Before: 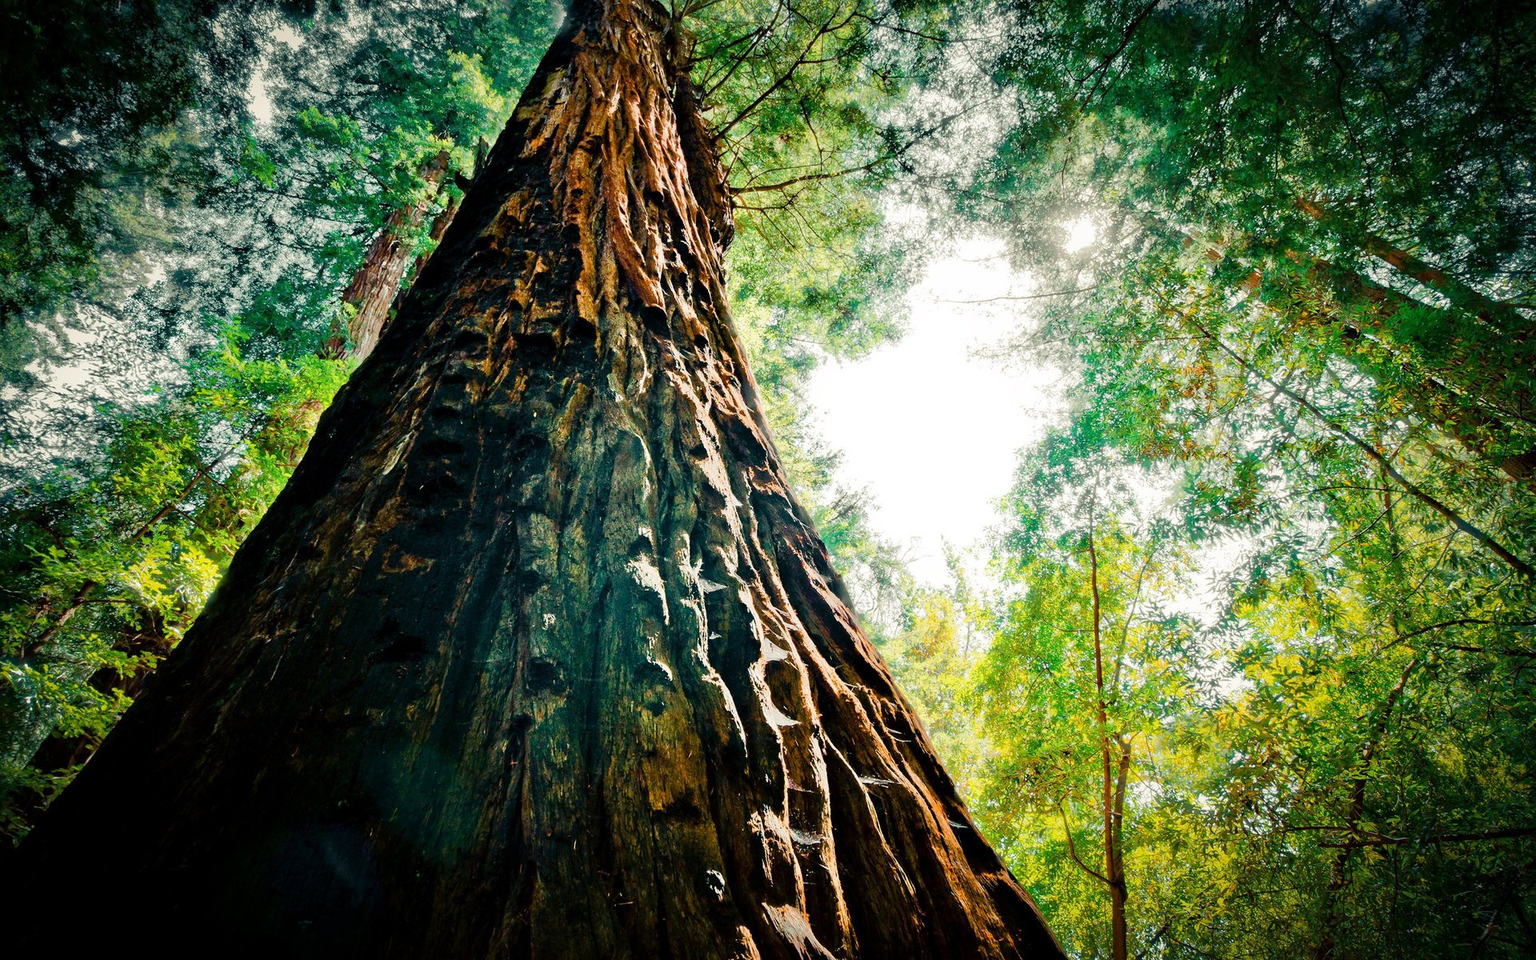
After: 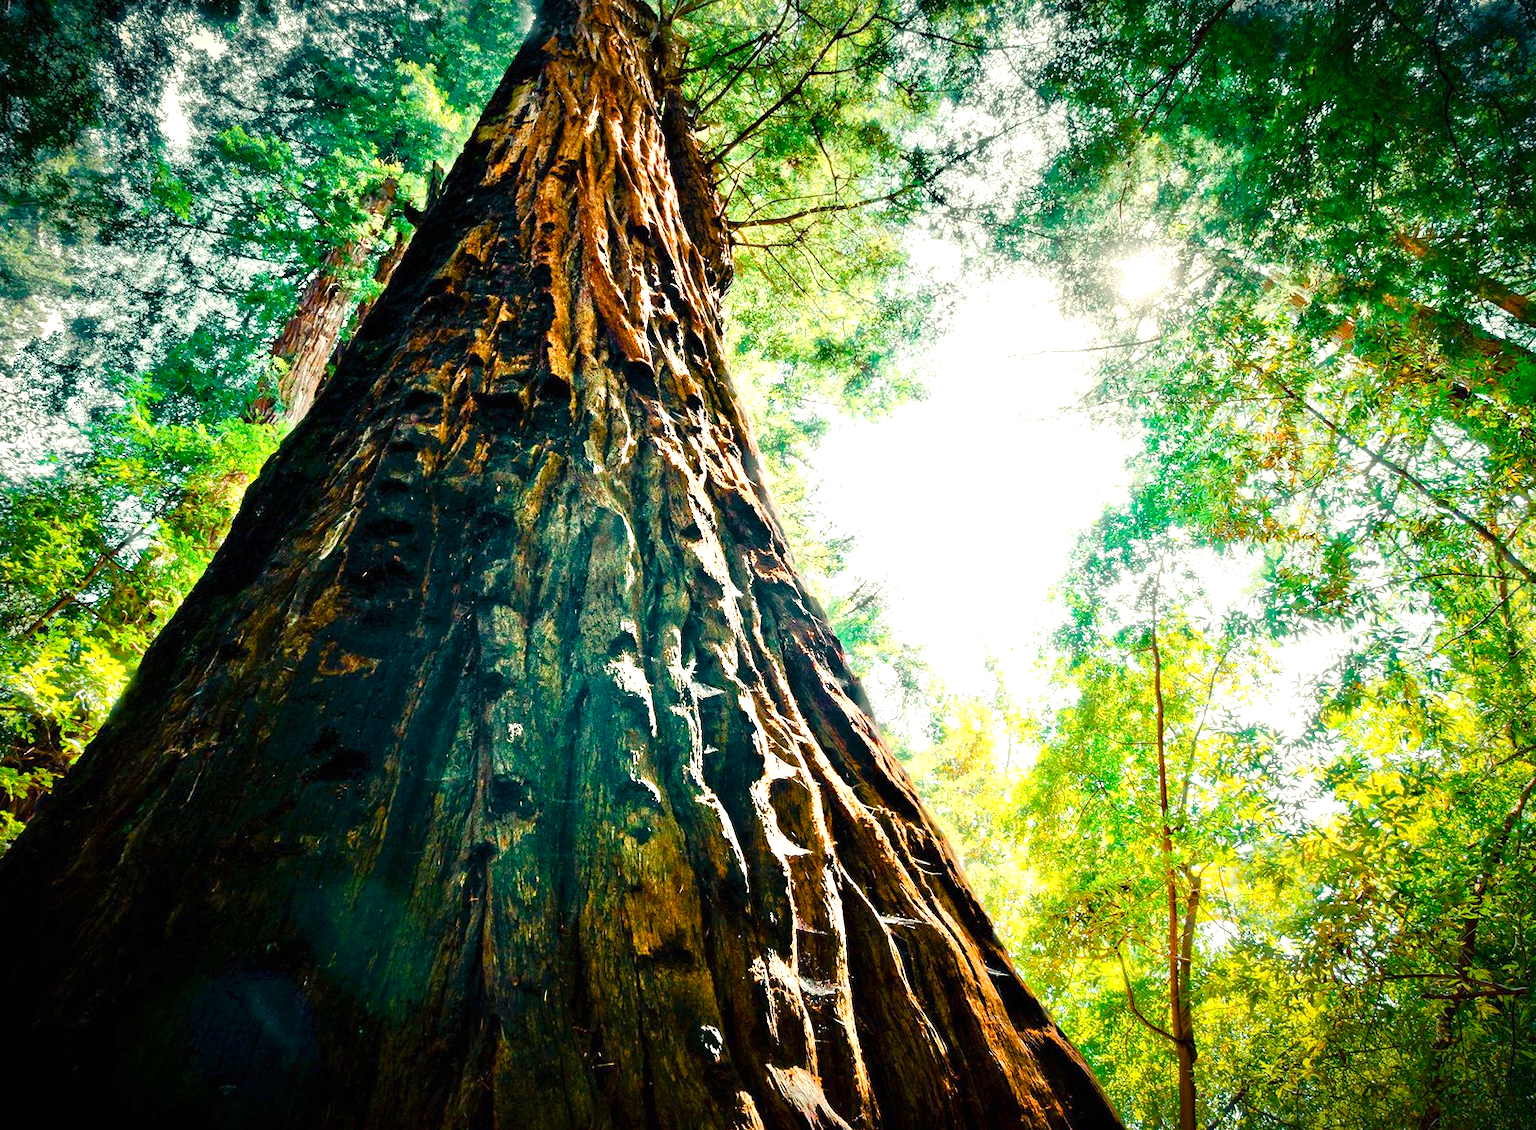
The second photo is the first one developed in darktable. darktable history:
exposure: black level correction 0, exposure 0.691 EV, compensate exposure bias true, compensate highlight preservation false
crop: left 7.325%, right 7.791%
color balance rgb: perceptual saturation grading › global saturation 20.76%, perceptual saturation grading › highlights -19.803%, perceptual saturation grading › shadows 29.56%, global vibrance 9.409%
